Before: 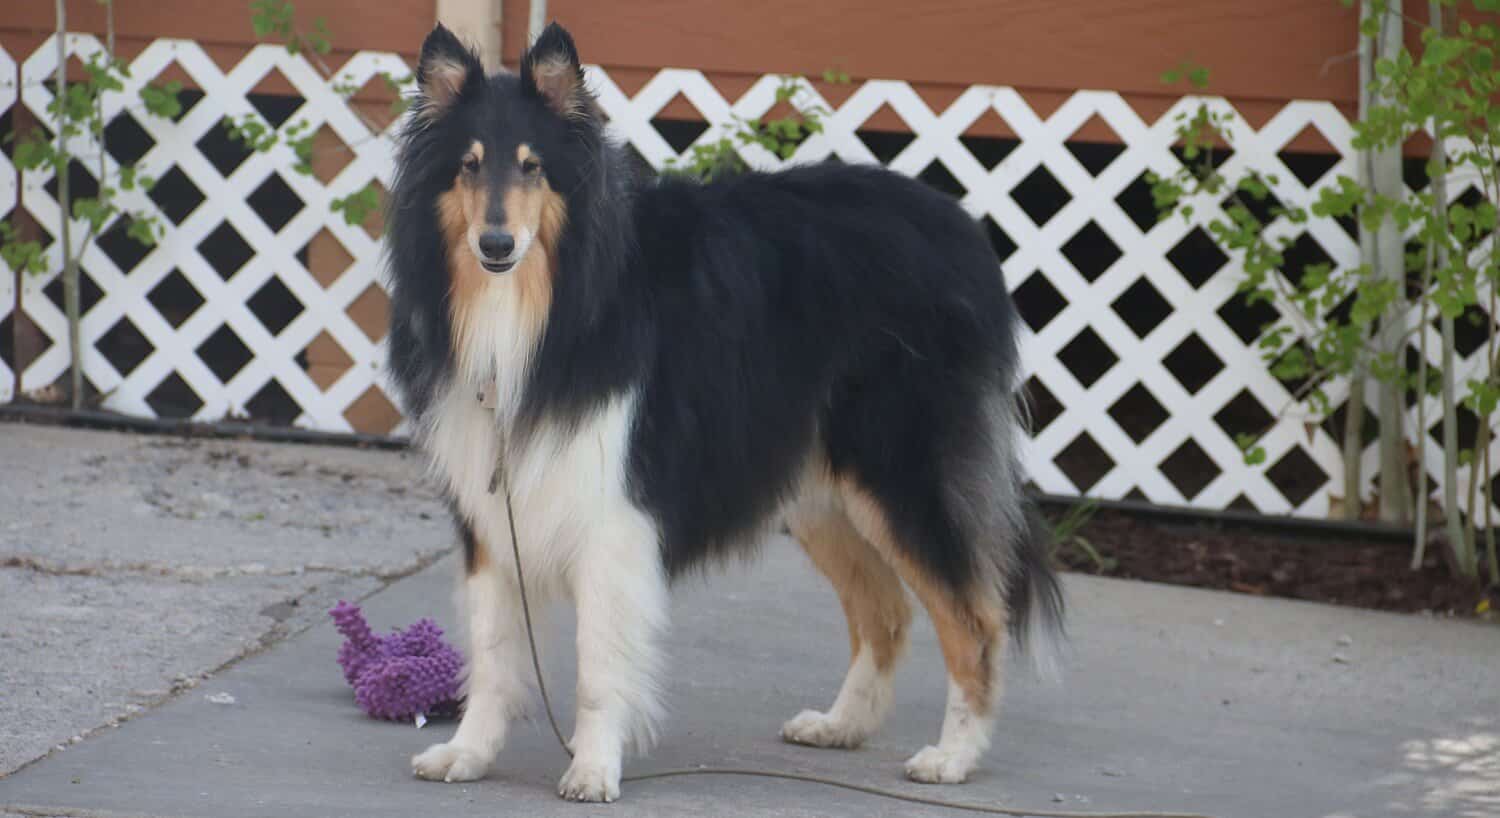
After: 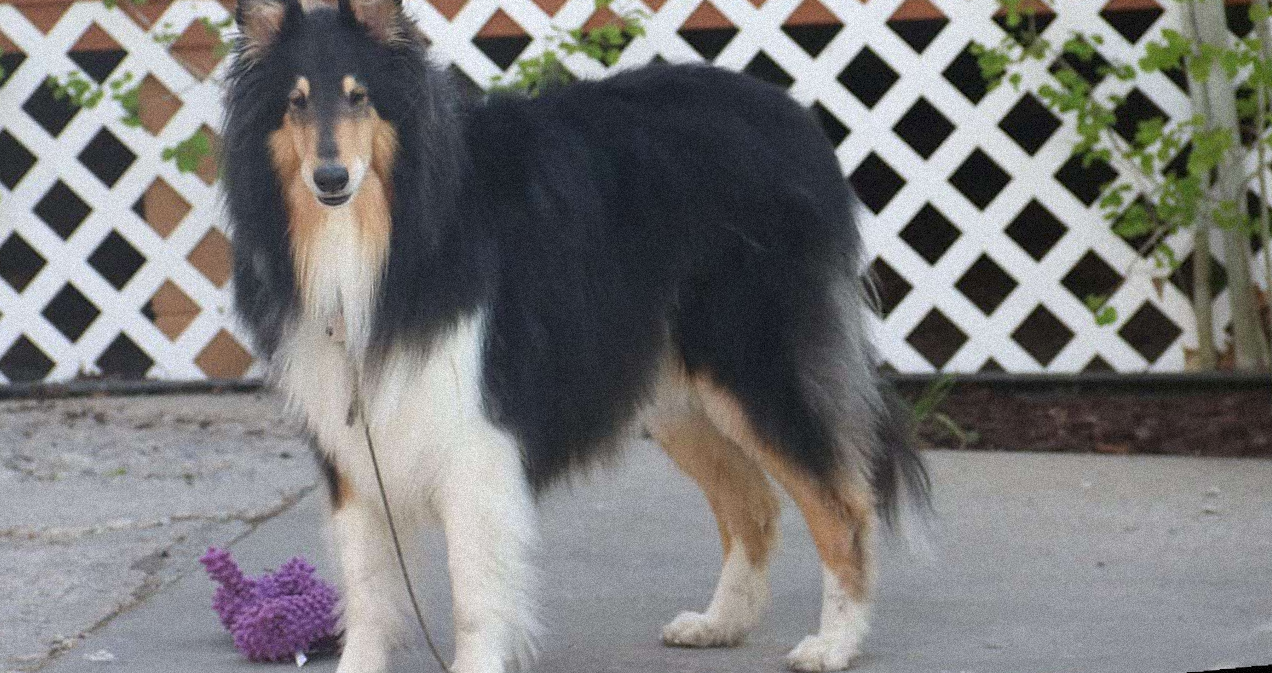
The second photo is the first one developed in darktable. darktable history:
rotate and perspective: rotation -3.52°, crop left 0.036, crop right 0.964, crop top 0.081, crop bottom 0.919
crop and rotate: angle 1.96°, left 5.673%, top 5.673%
exposure: exposure 0.161 EV, compensate highlight preservation false
grain: coarseness 9.38 ISO, strength 34.99%, mid-tones bias 0%
